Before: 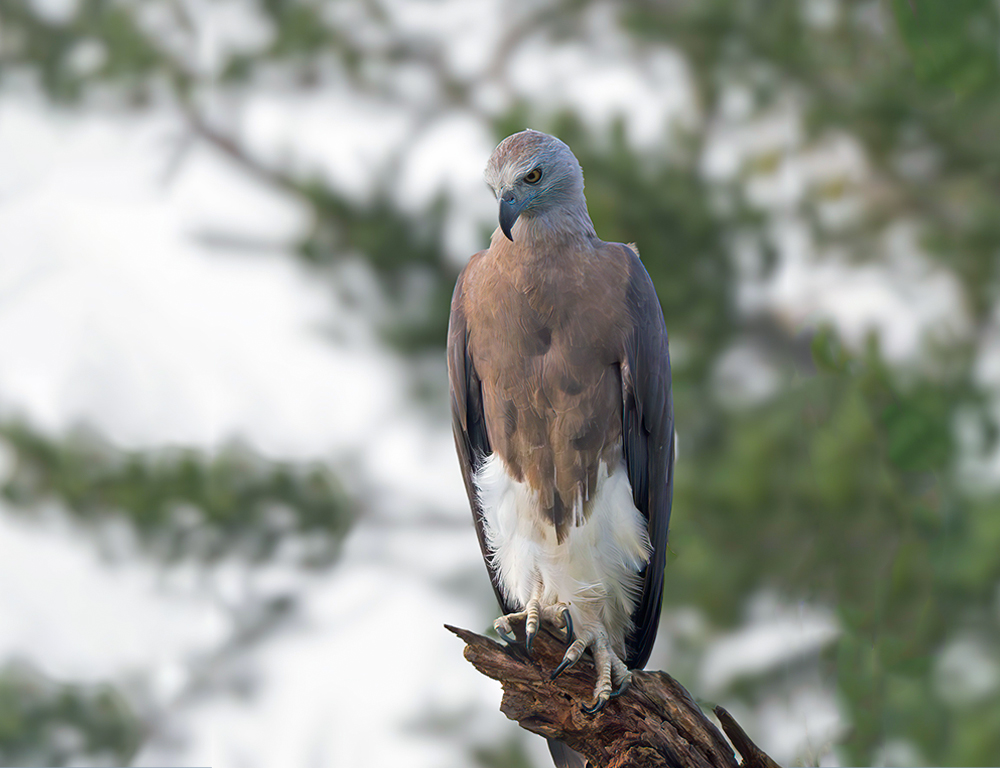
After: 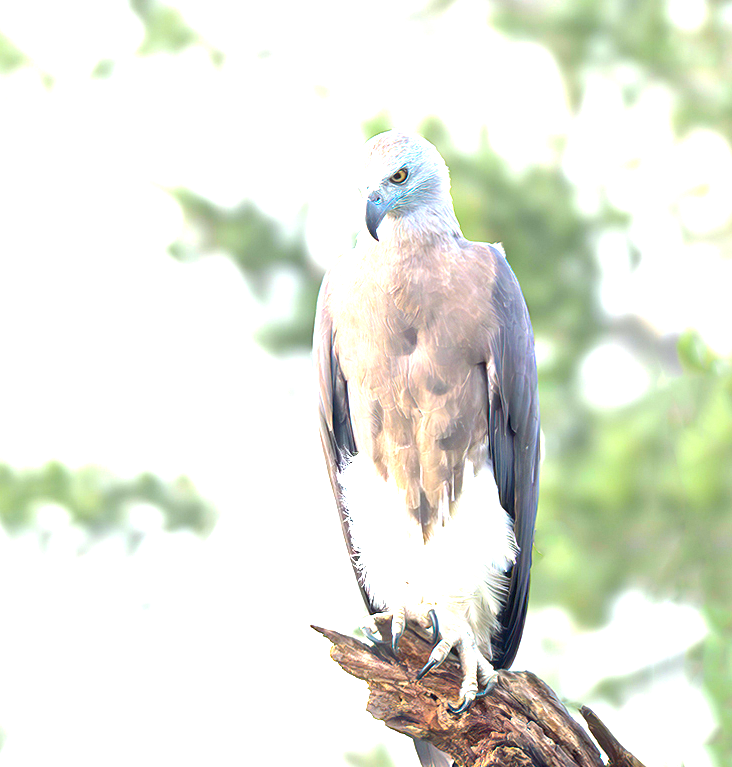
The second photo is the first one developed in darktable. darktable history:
crop: left 13.427%, right 13.292%
exposure: black level correction 0, exposure 2.394 EV, compensate highlight preservation false
